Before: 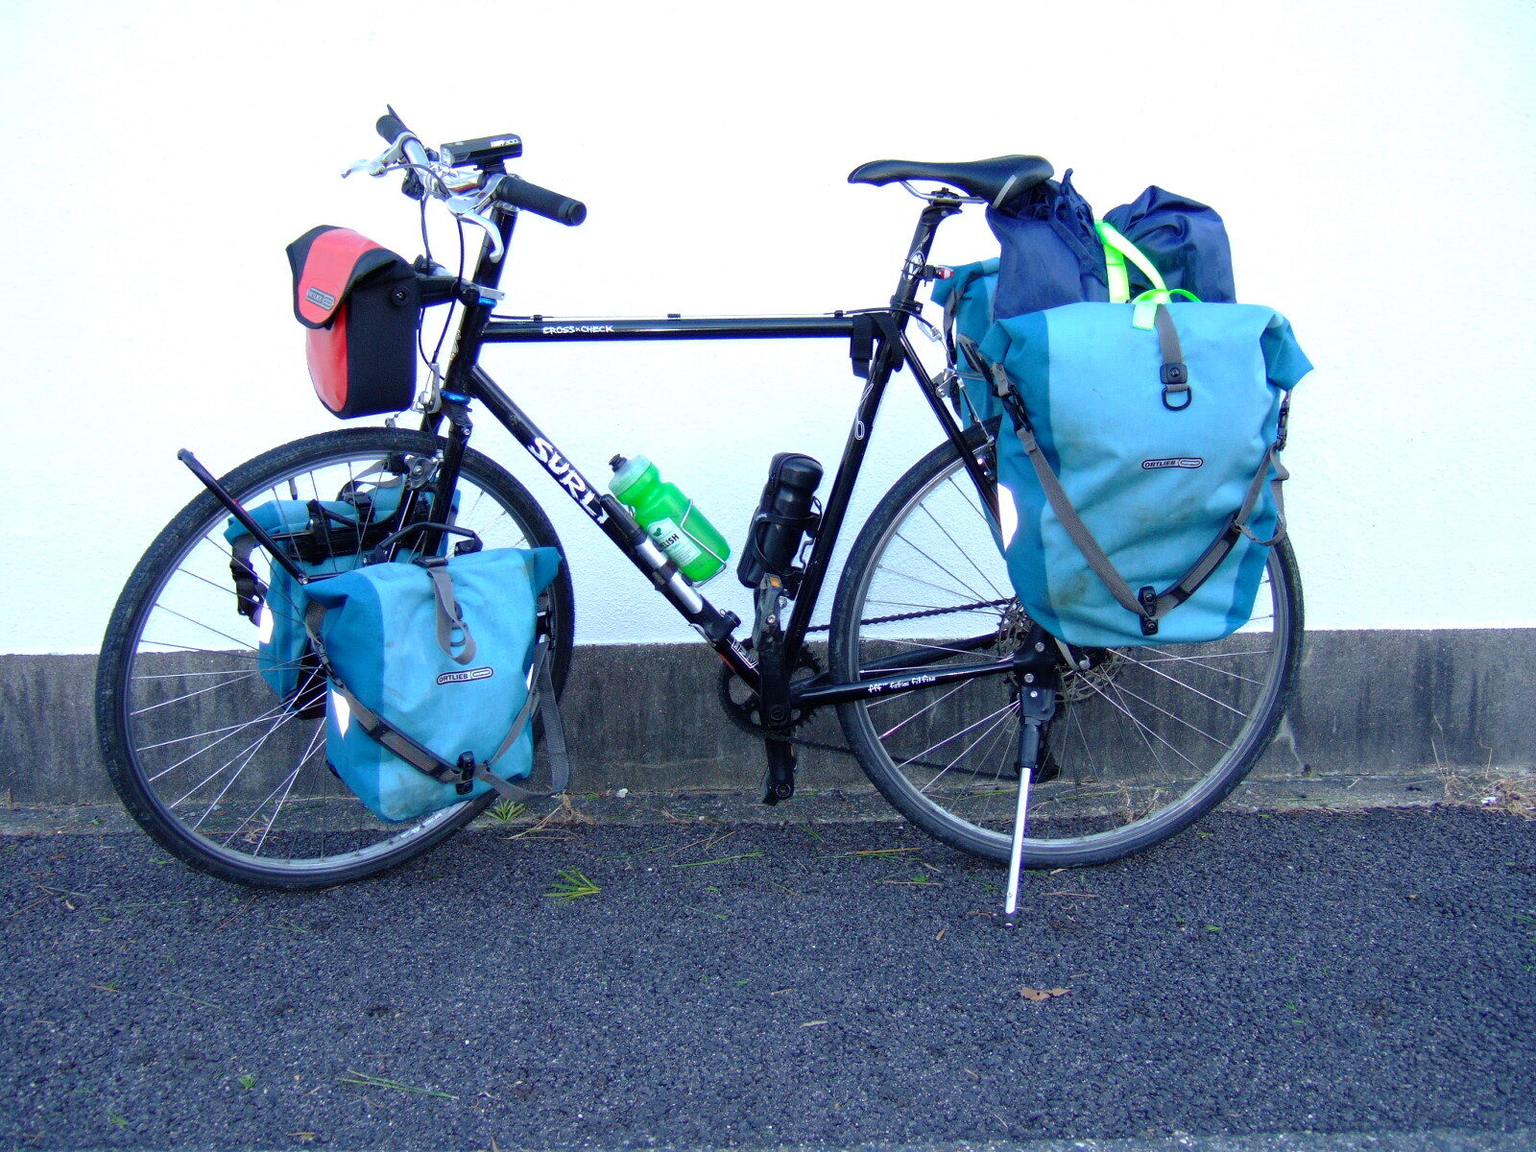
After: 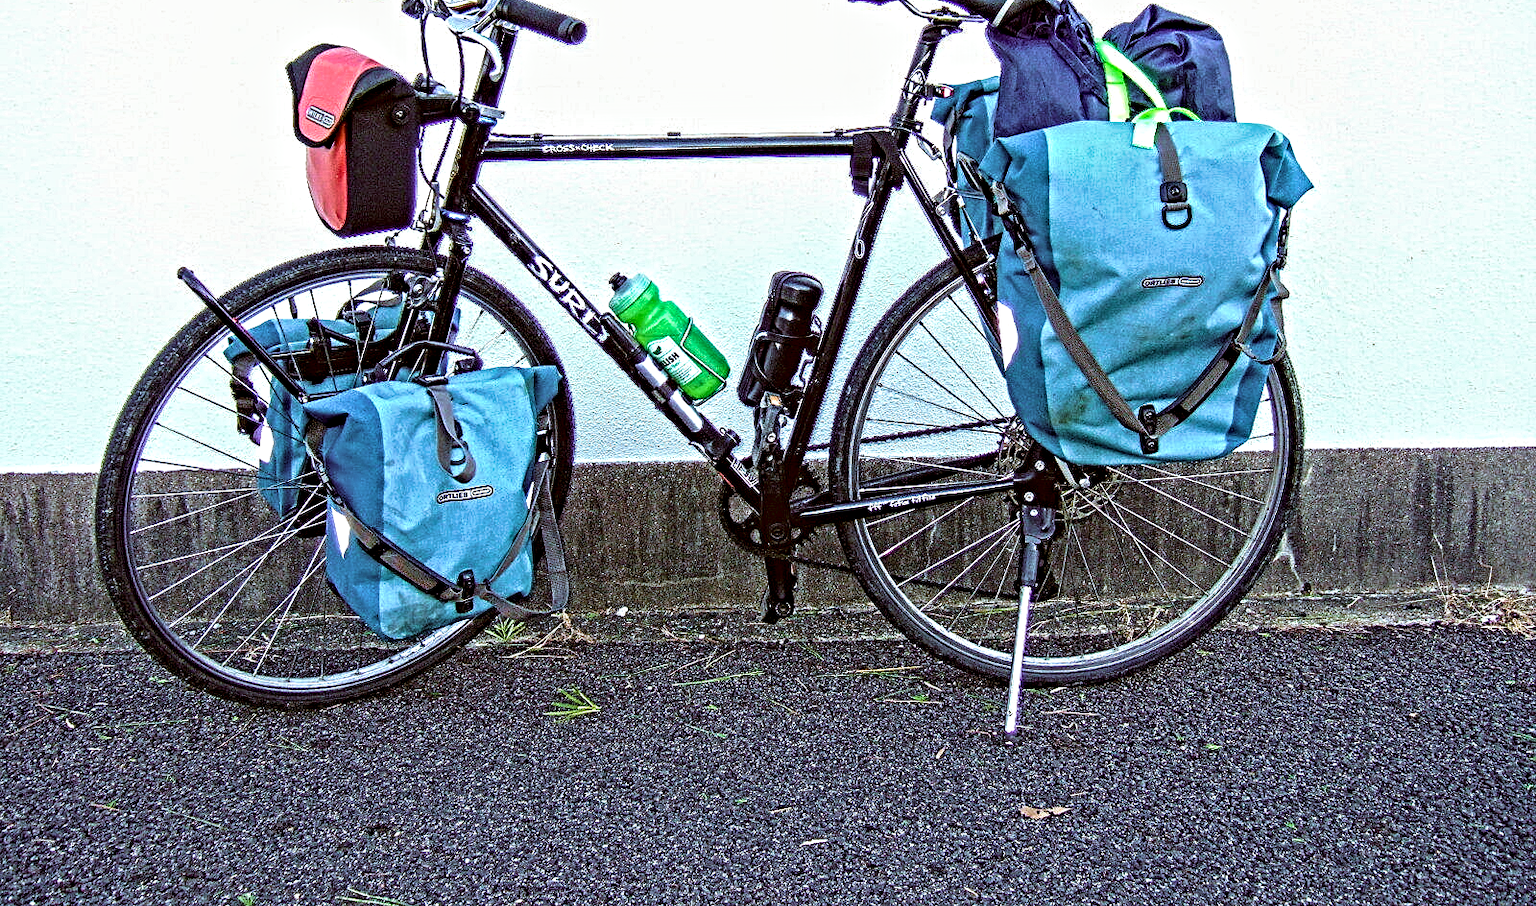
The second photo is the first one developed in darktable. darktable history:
exposure: exposure -0.041 EV, compensate highlight preservation false
crop and rotate: top 15.774%, bottom 5.506%
contrast equalizer: octaves 7, y [[0.406, 0.494, 0.589, 0.753, 0.877, 0.999], [0.5 ×6], [0.5 ×6], [0 ×6], [0 ×6]]
velvia: strength 45%
color correction: highlights a* -0.482, highlights b* 0.161, shadows a* 4.66, shadows b* 20.72
